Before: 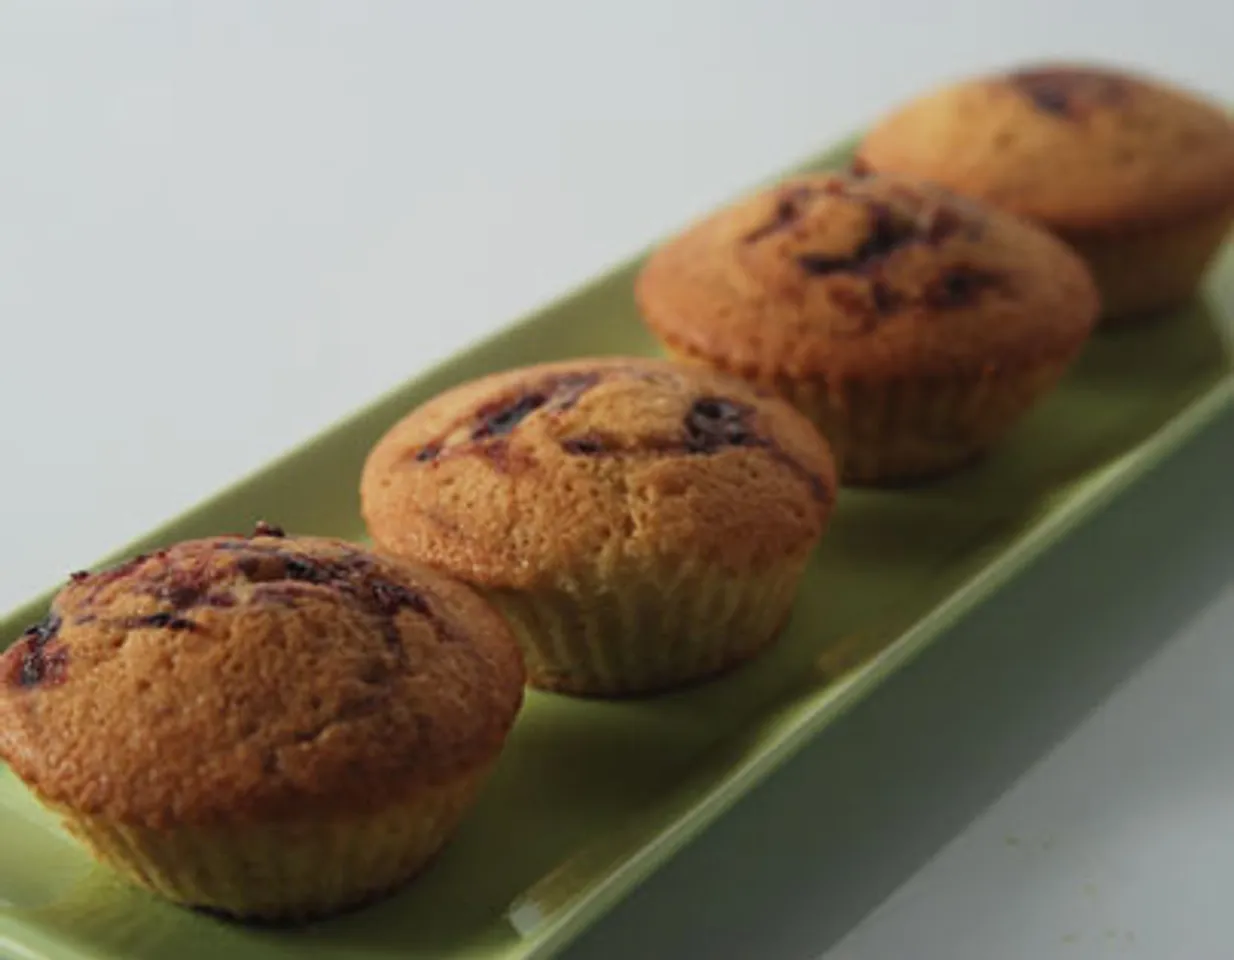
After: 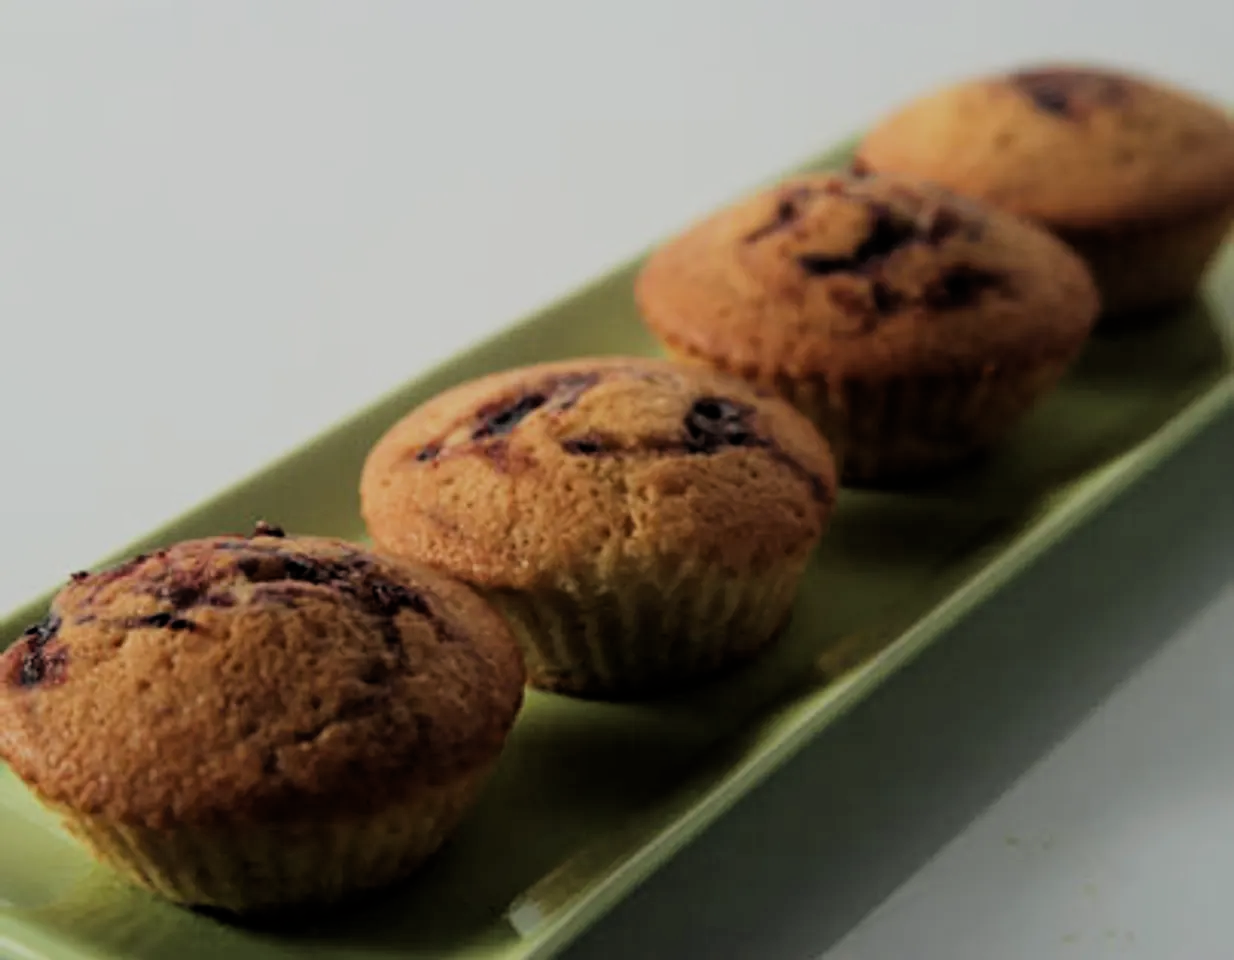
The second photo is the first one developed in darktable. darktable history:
white balance: red 1.009, blue 0.985
filmic rgb: black relative exposure -5 EV, hardness 2.88, contrast 1.2
